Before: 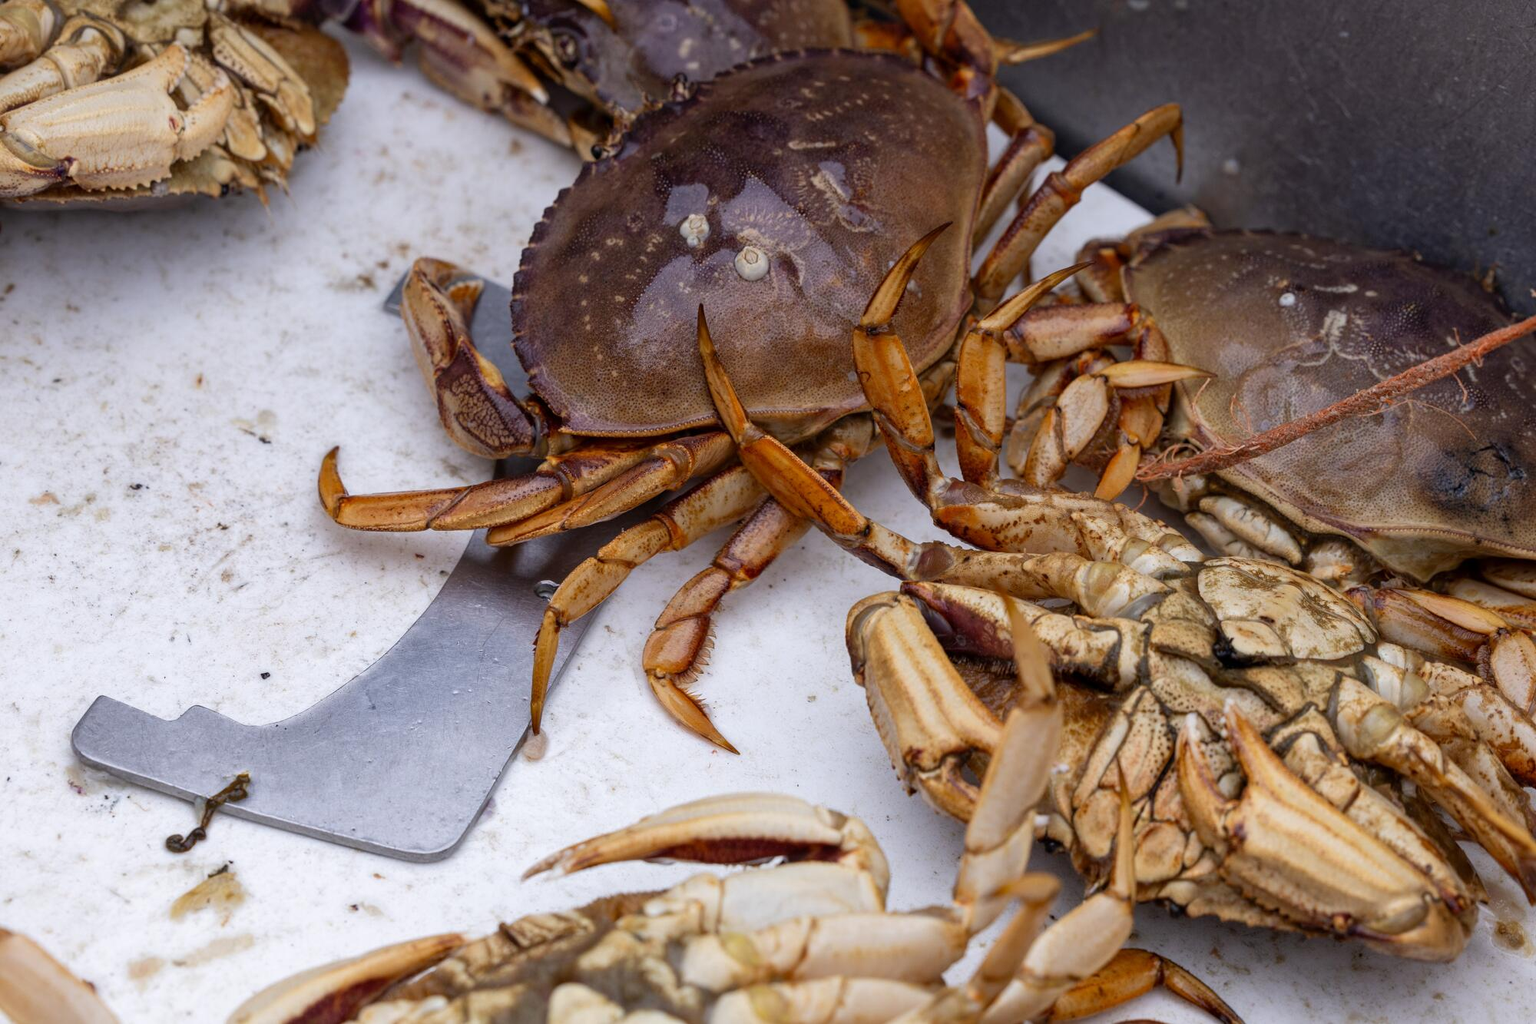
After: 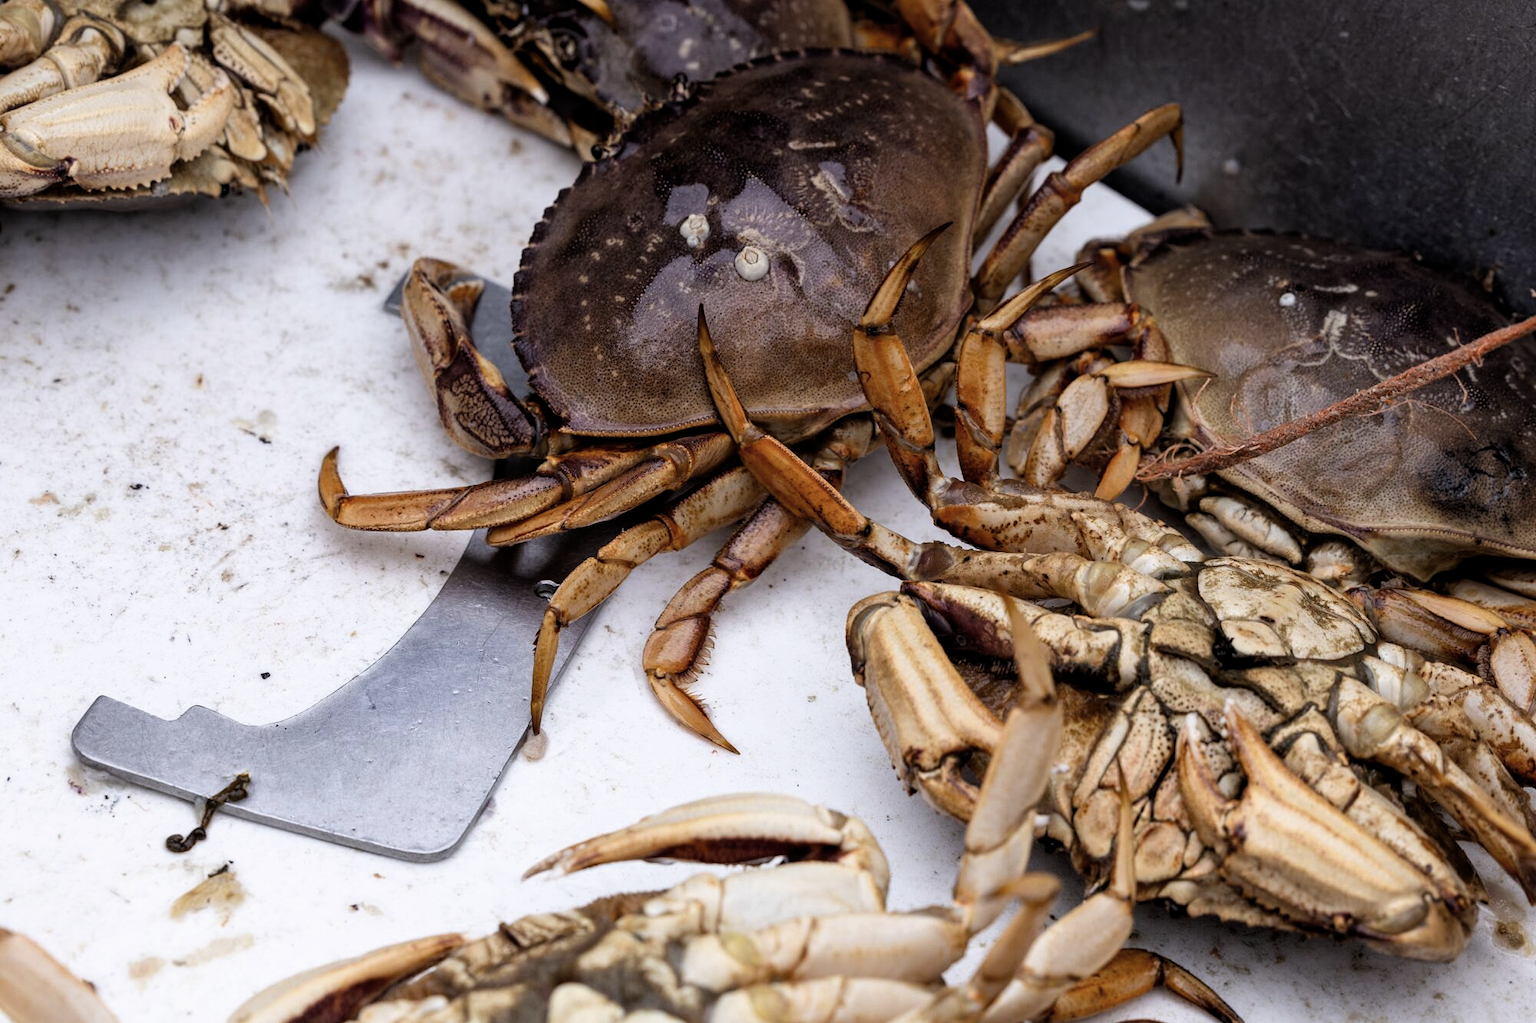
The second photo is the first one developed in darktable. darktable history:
contrast brightness saturation: saturation -0.151
filmic rgb: black relative exposure -8.66 EV, white relative exposure 2.73 EV, target black luminance 0%, hardness 6.27, latitude 77.06%, contrast 1.328, shadows ↔ highlights balance -0.301%
